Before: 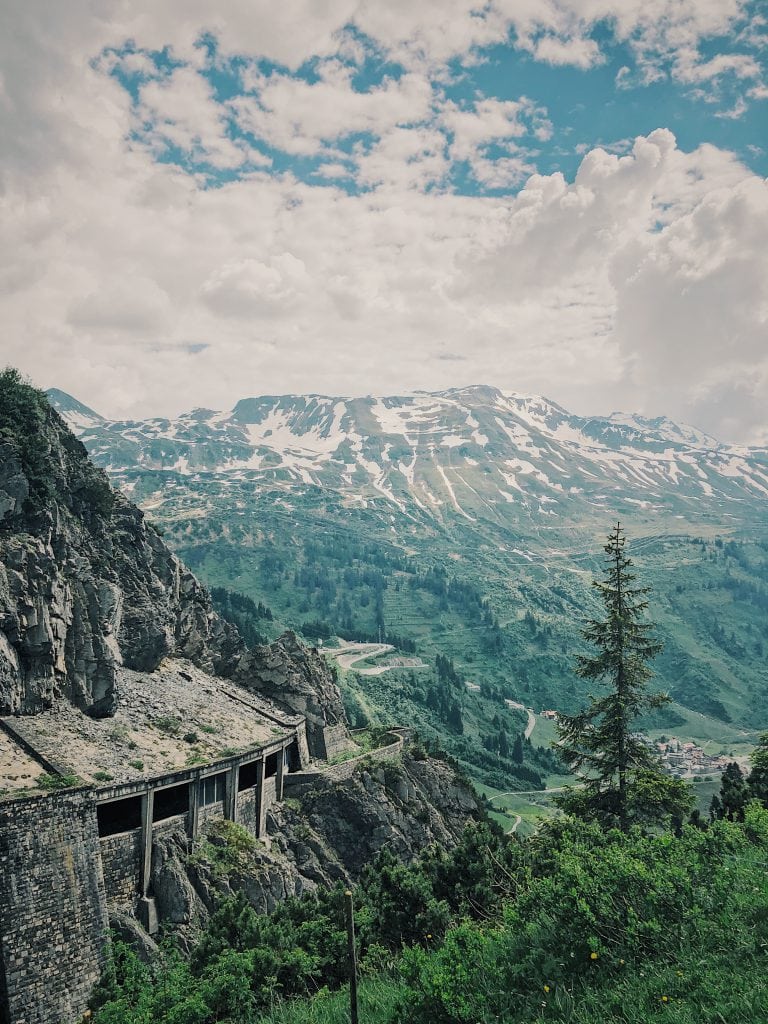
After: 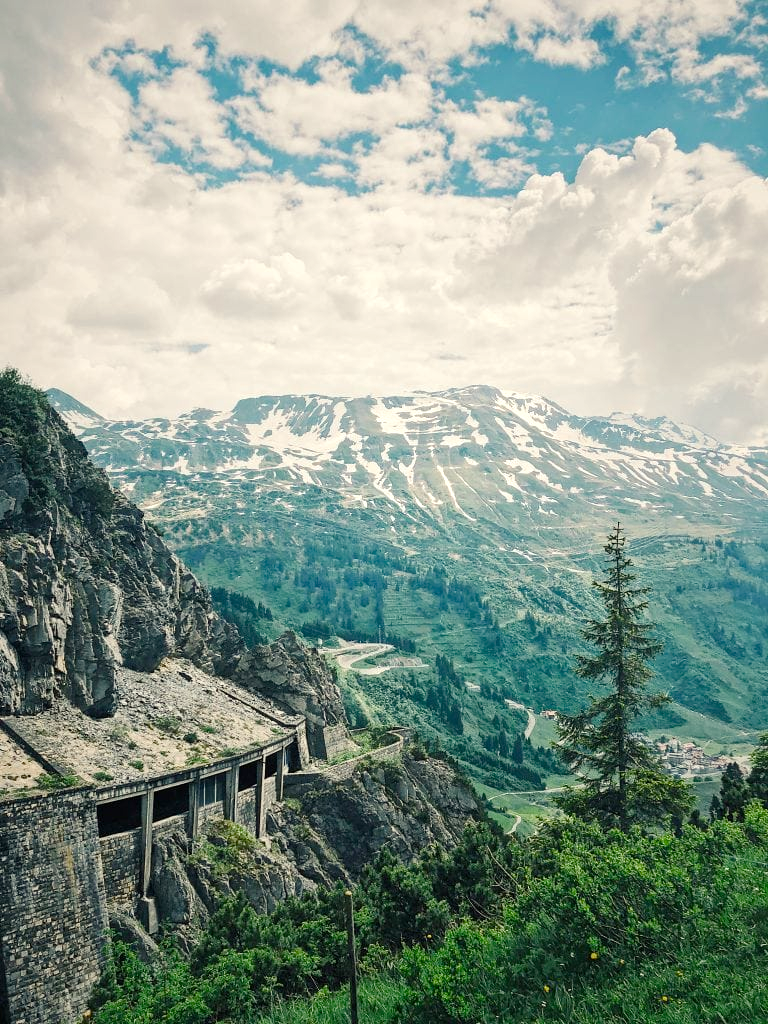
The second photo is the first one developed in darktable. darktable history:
color balance rgb: power › hue 326.26°, highlights gain › luminance 6.484%, highlights gain › chroma 2.623%, highlights gain › hue 91.14°, perceptual saturation grading › global saturation 20%, perceptual saturation grading › highlights -49.89%, perceptual saturation grading › shadows 24.466%, perceptual brilliance grading › global brilliance 10.692%, global vibrance 20%
